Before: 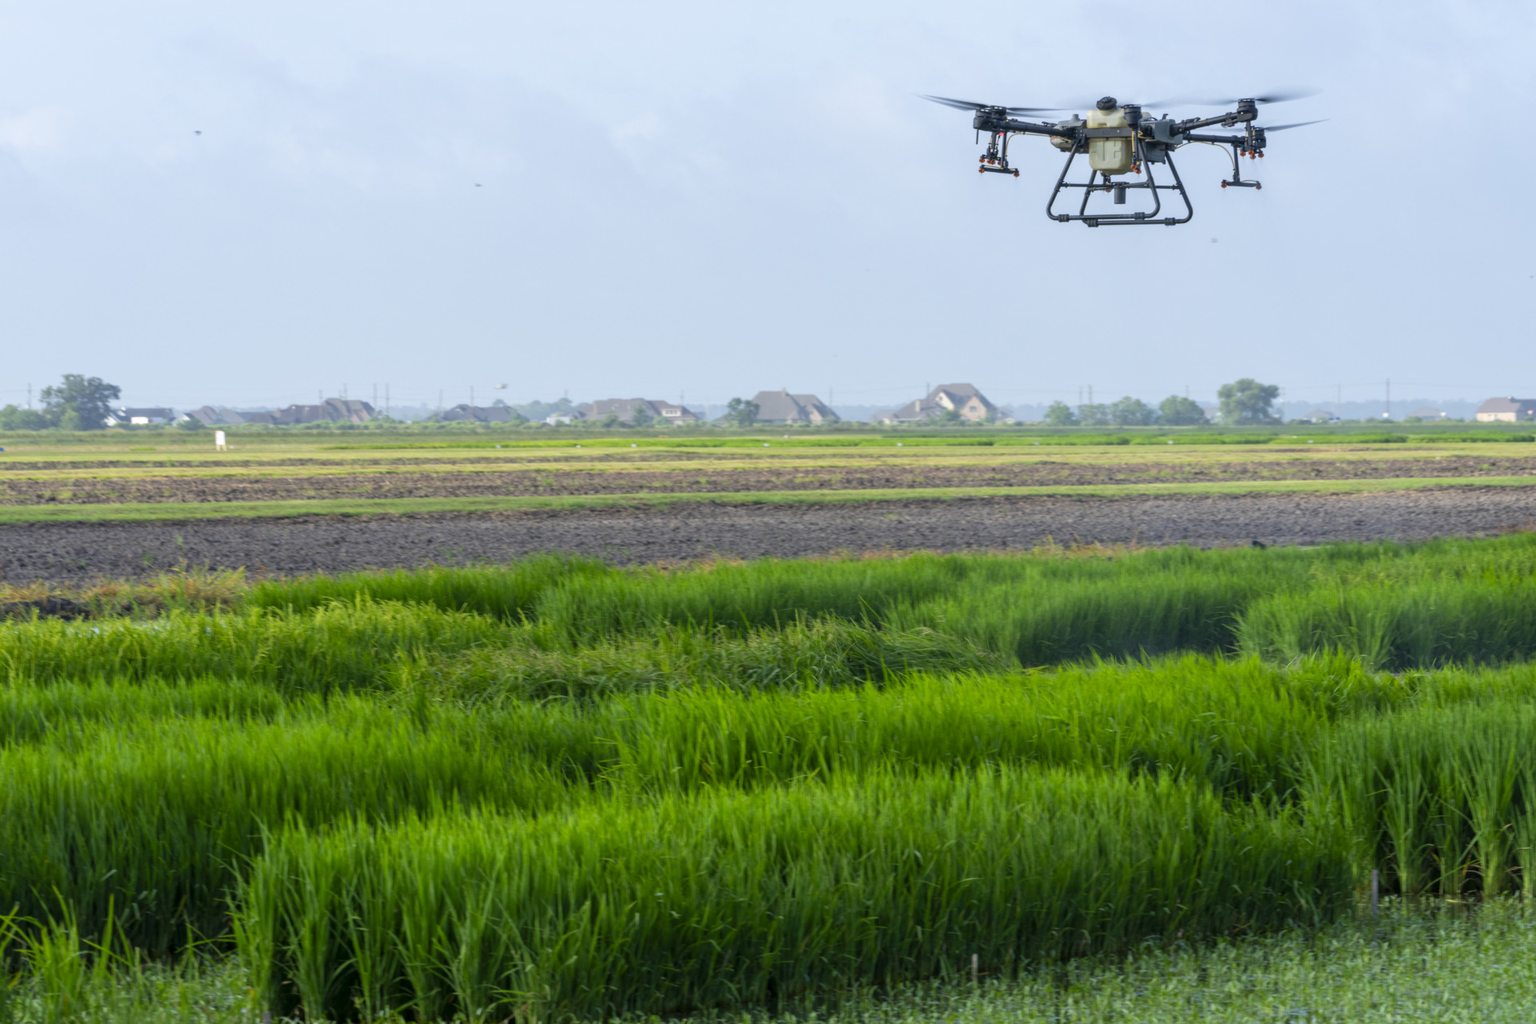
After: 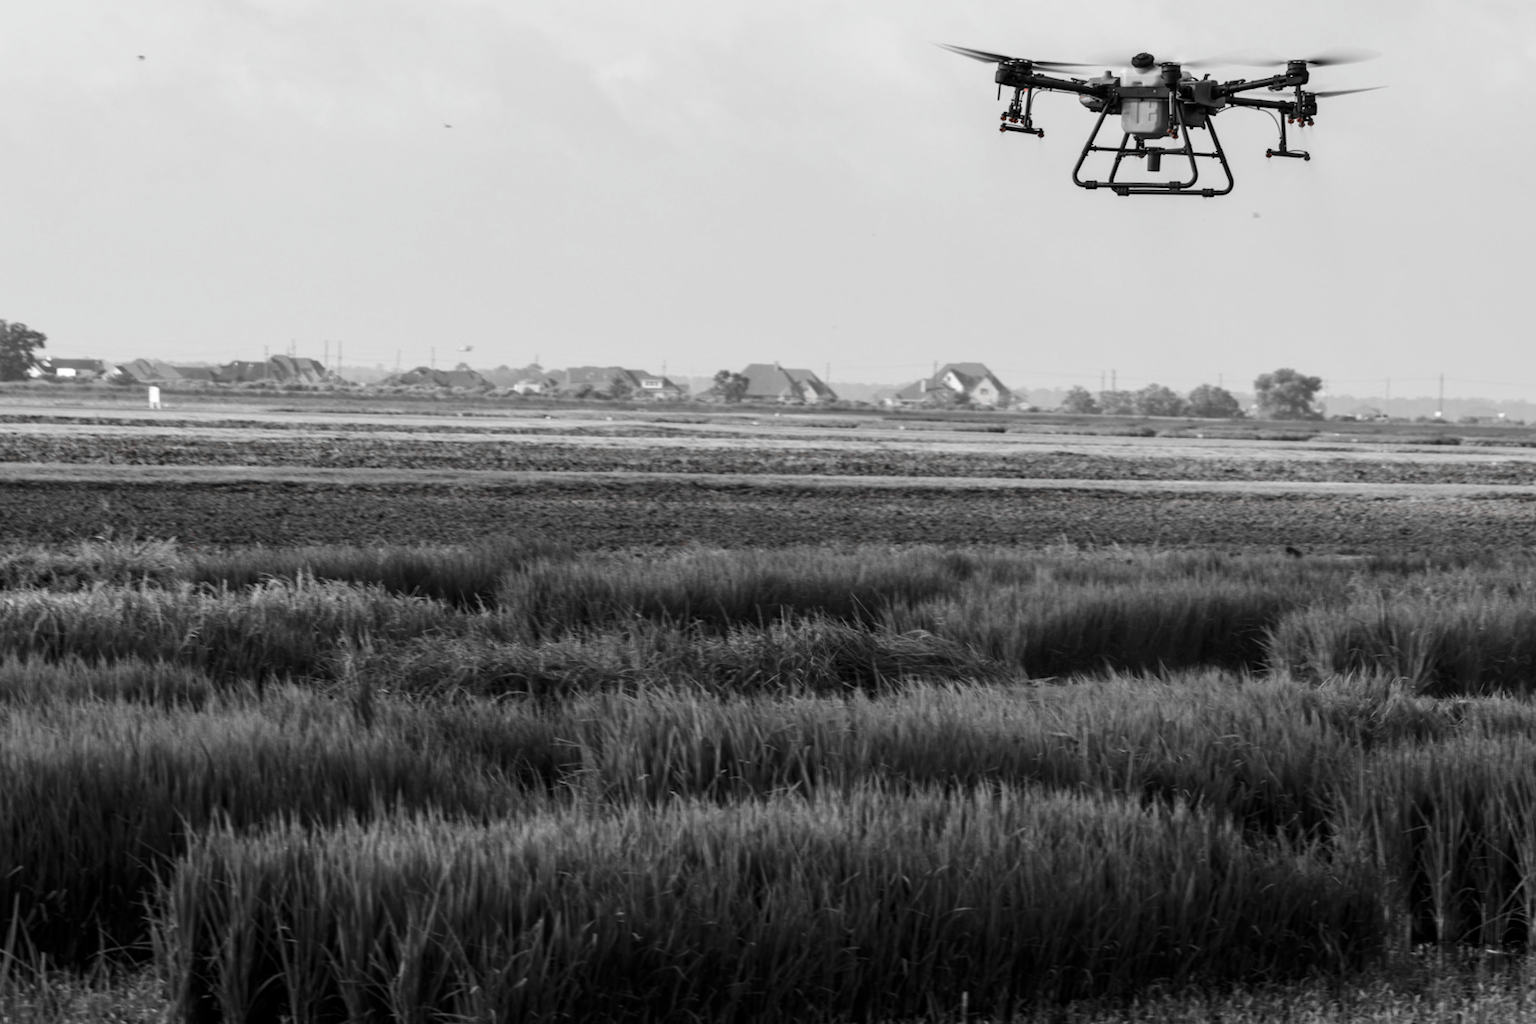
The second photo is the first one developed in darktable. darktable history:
crop and rotate: angle -1.99°, left 3.126%, top 3.672%, right 1.402%, bottom 0.756%
color zones: curves: ch1 [(0, 0.006) (0.094, 0.285) (0.171, 0.001) (0.429, 0.001) (0.571, 0.003) (0.714, 0.004) (0.857, 0.004) (1, 0.006)]
contrast brightness saturation: contrast 0.193, brightness -0.222, saturation 0.117
